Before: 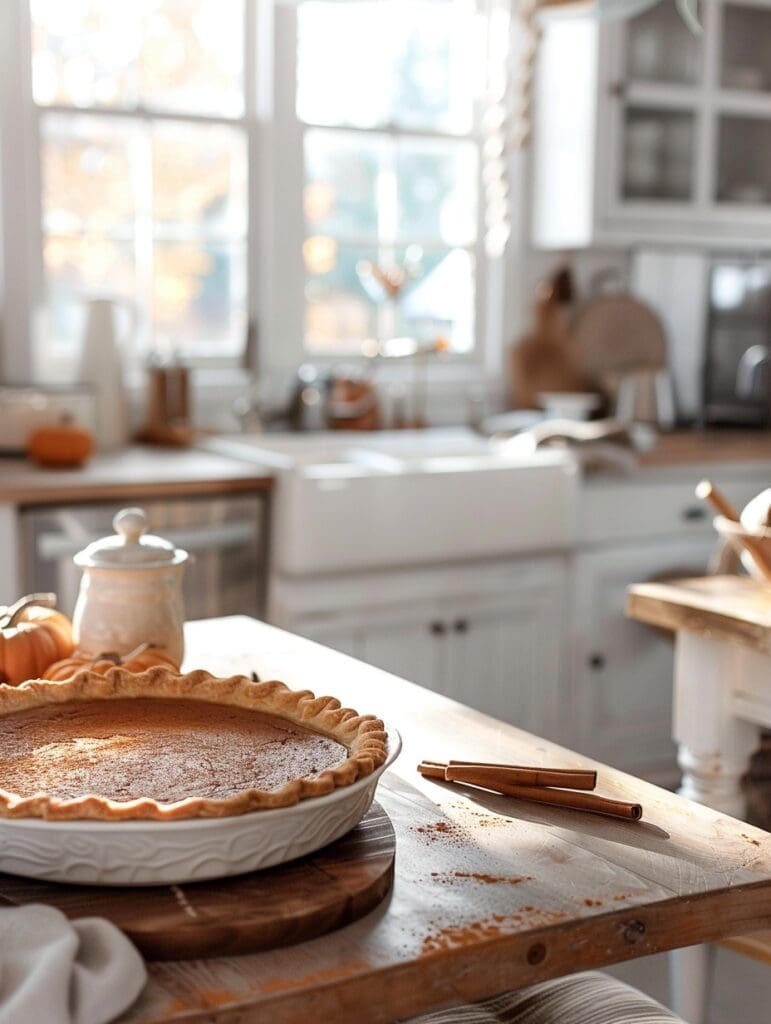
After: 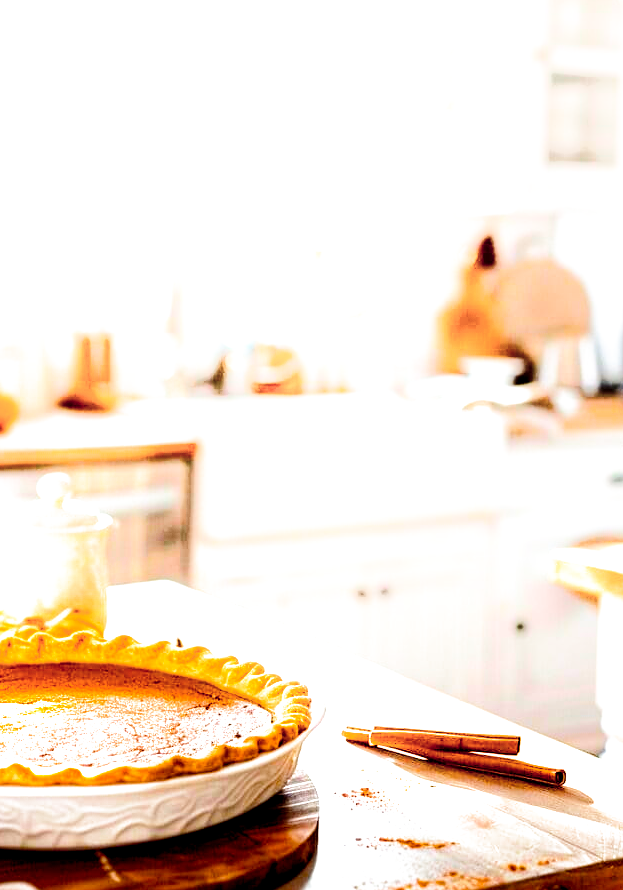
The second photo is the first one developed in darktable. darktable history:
crop: left 9.929%, top 3.475%, right 9.188%, bottom 9.529%
local contrast: highlights 100%, shadows 100%, detail 120%, midtone range 0.2
color balance rgb: linear chroma grading › global chroma 9%, perceptual saturation grading › global saturation 36%, perceptual saturation grading › shadows 35%, perceptual brilliance grading › global brilliance 15%, perceptual brilliance grading › shadows -35%, global vibrance 15%
shadows and highlights: highlights 70.7, soften with gaussian
filmic rgb: middle gray luminance 8.8%, black relative exposure -6.3 EV, white relative exposure 2.7 EV, threshold 6 EV, target black luminance 0%, hardness 4.74, latitude 73.47%, contrast 1.332, shadows ↔ highlights balance 10.13%, add noise in highlights 0, preserve chrominance no, color science v3 (2019), use custom middle-gray values true, iterations of high-quality reconstruction 0, contrast in highlights soft, enable highlight reconstruction true
exposure: exposure 0.2 EV, compensate highlight preservation false
